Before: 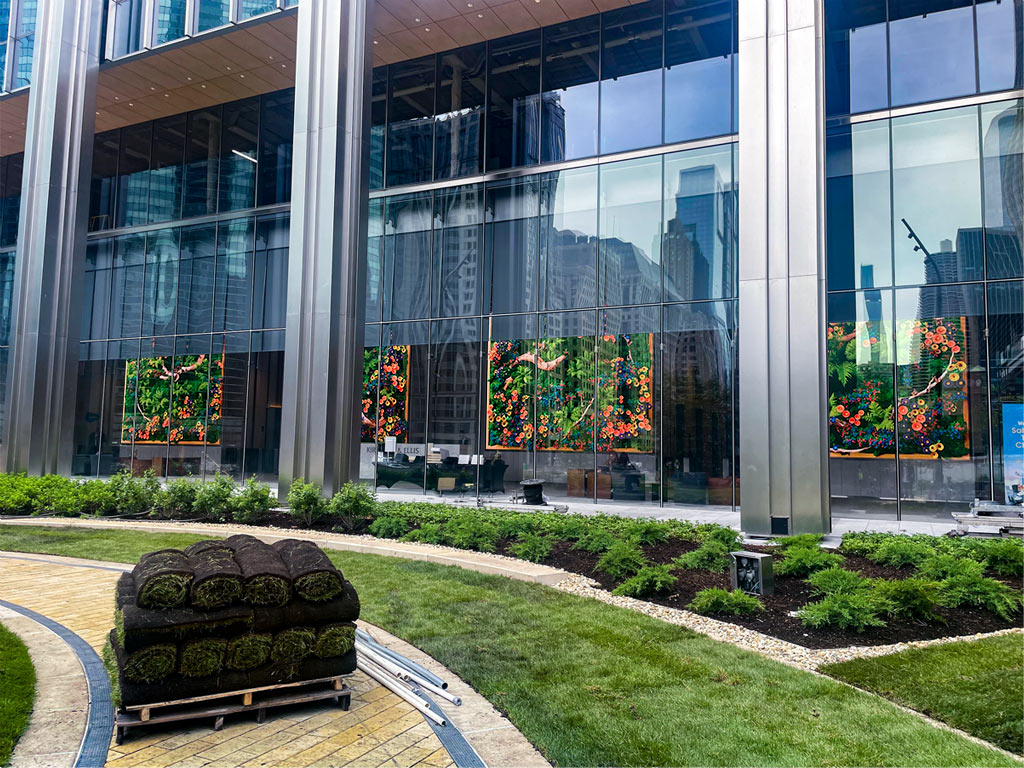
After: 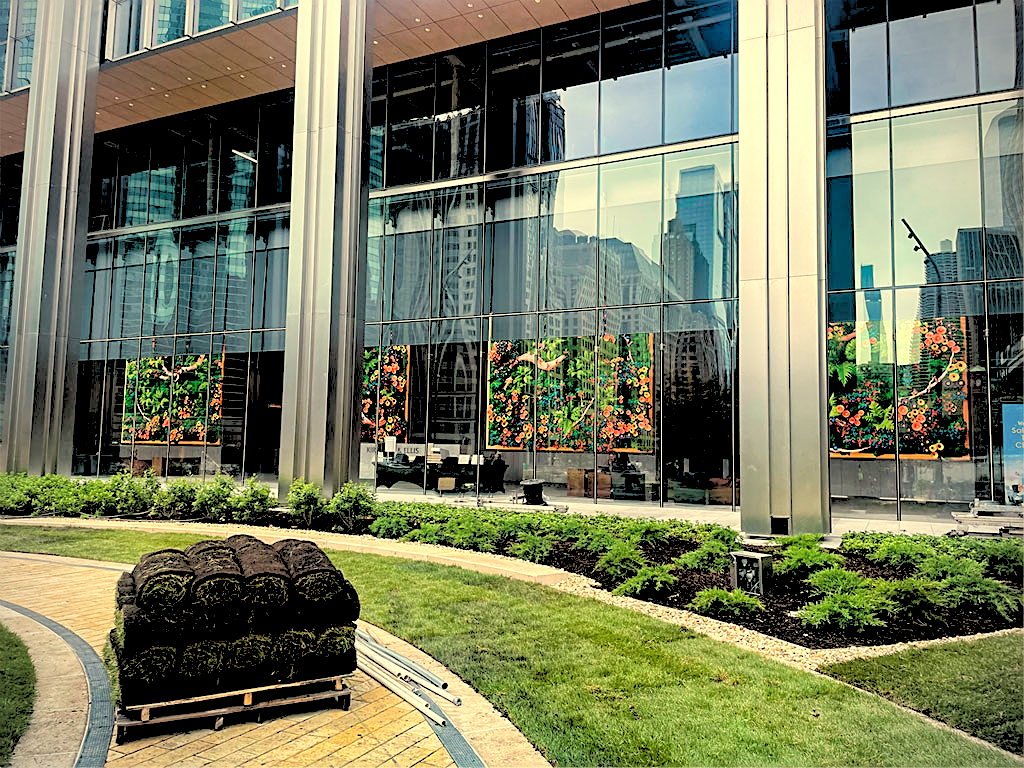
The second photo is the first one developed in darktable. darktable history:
exposure: black level correction 0.001, exposure 0.14 EV, compensate highlight preservation false
white balance: red 1.08, blue 0.791
vignetting: on, module defaults
rgb levels: levels [[0.027, 0.429, 0.996], [0, 0.5, 1], [0, 0.5, 1]]
sharpen: on, module defaults
